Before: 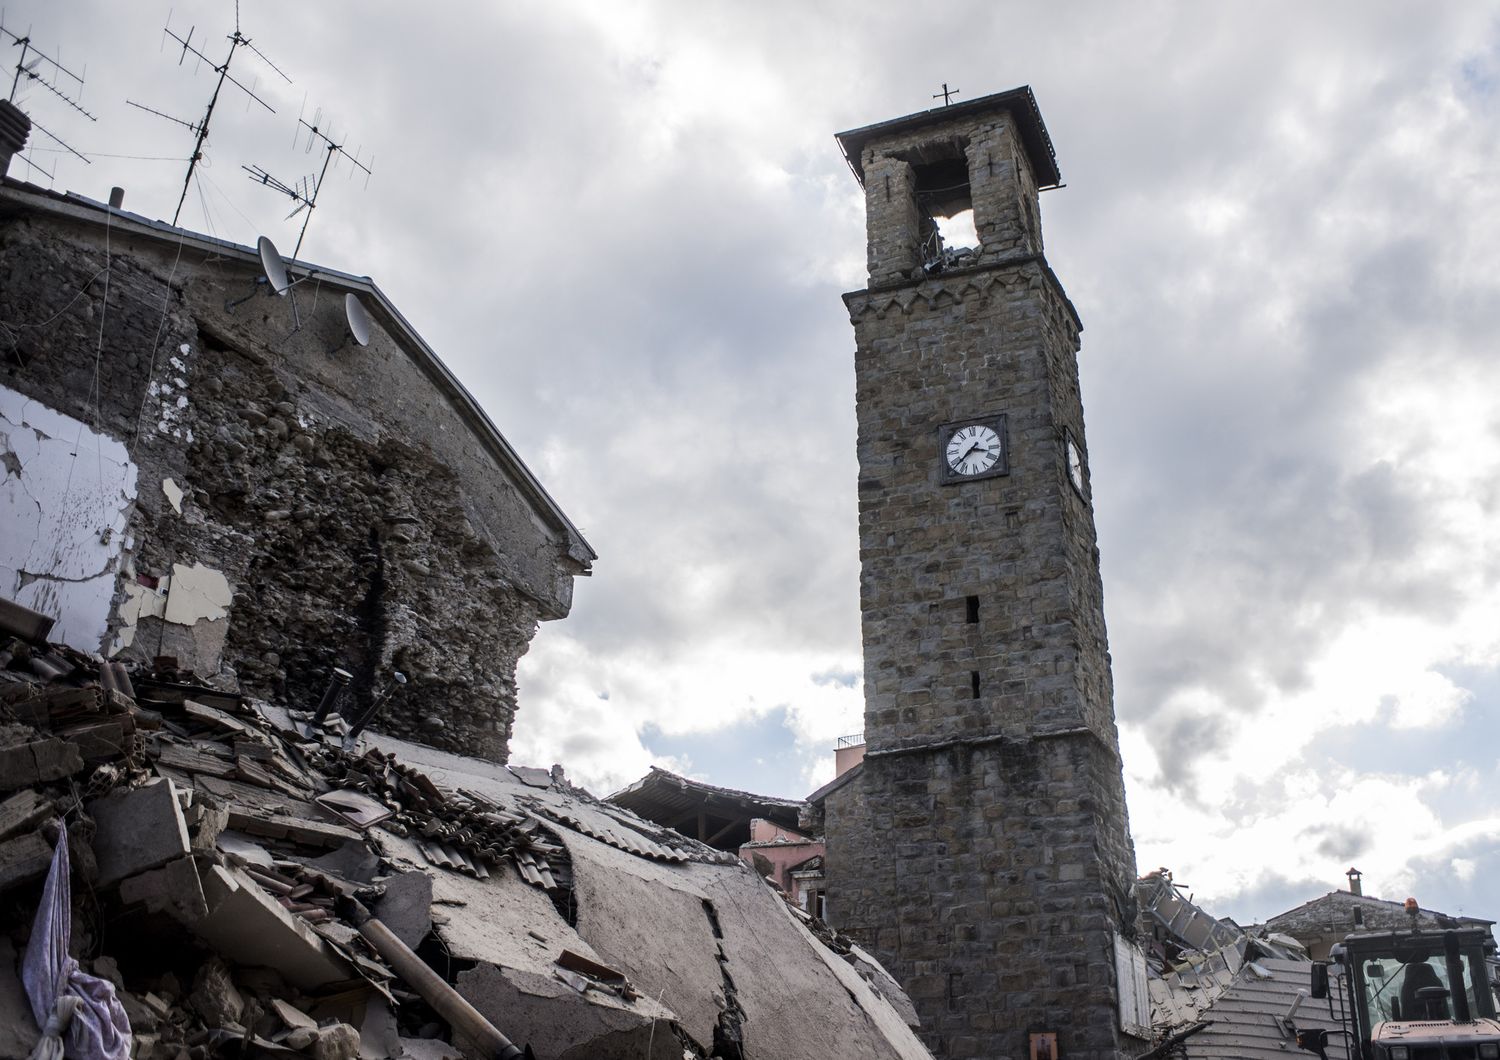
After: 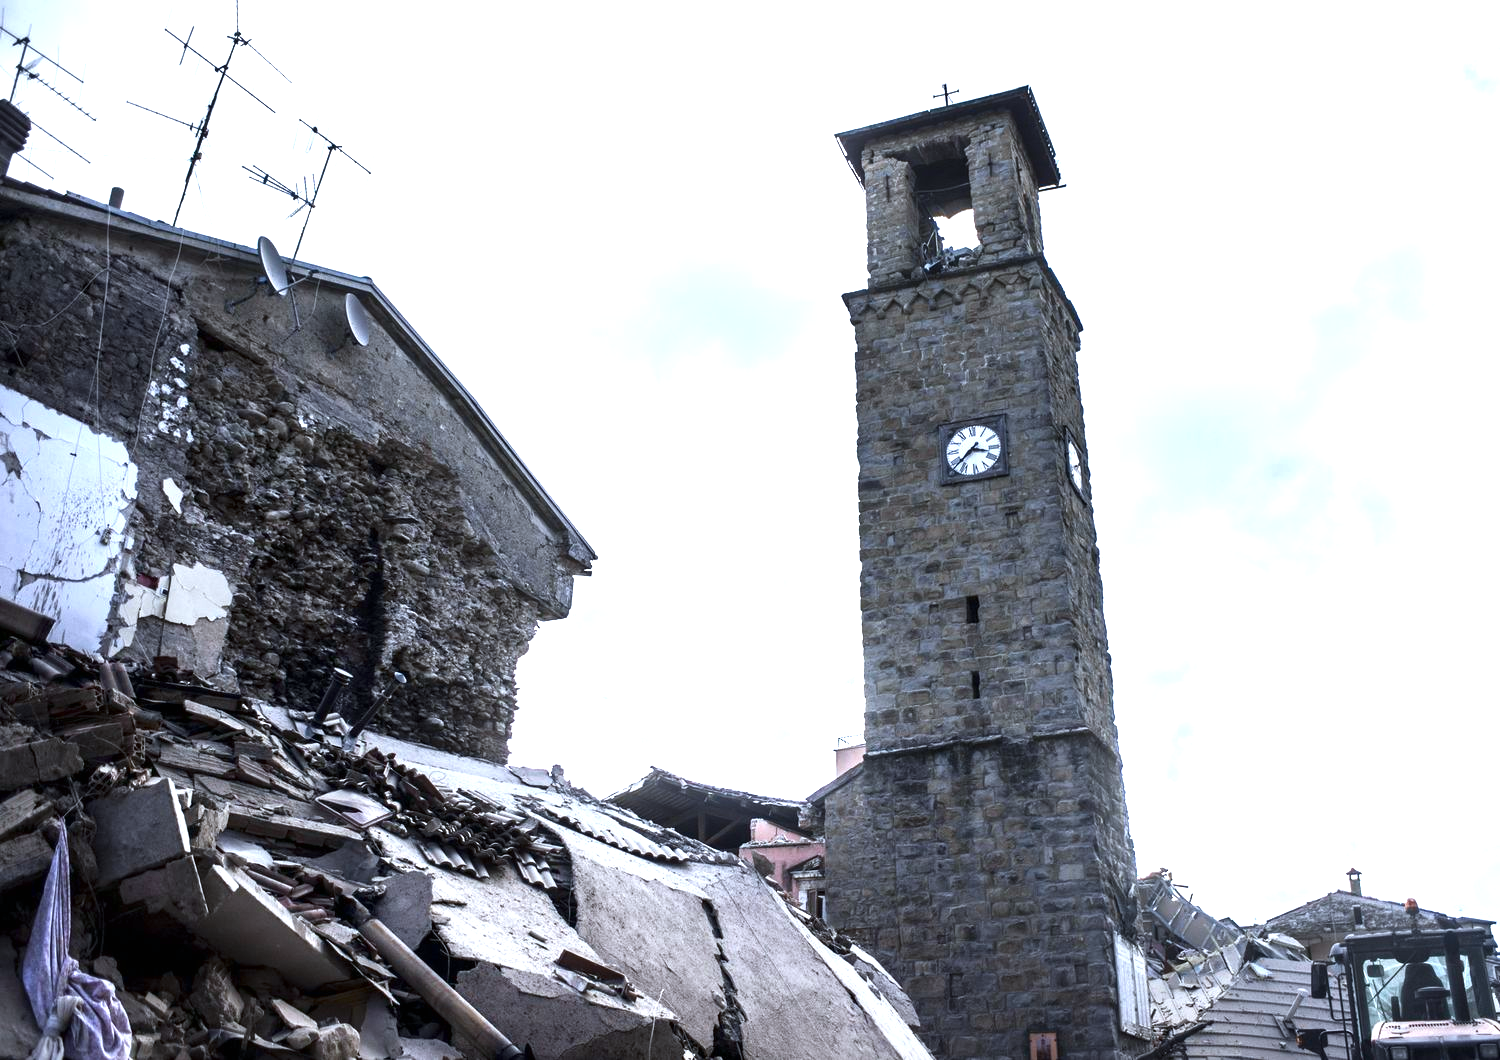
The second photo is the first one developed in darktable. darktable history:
contrast brightness saturation: brightness -0.087
exposure: black level correction 0, exposure 1.2 EV, compensate highlight preservation false
shadows and highlights: shadows 20.47, highlights -20.41, soften with gaussian
color calibration: x 0.37, y 0.382, temperature 4317.63 K
